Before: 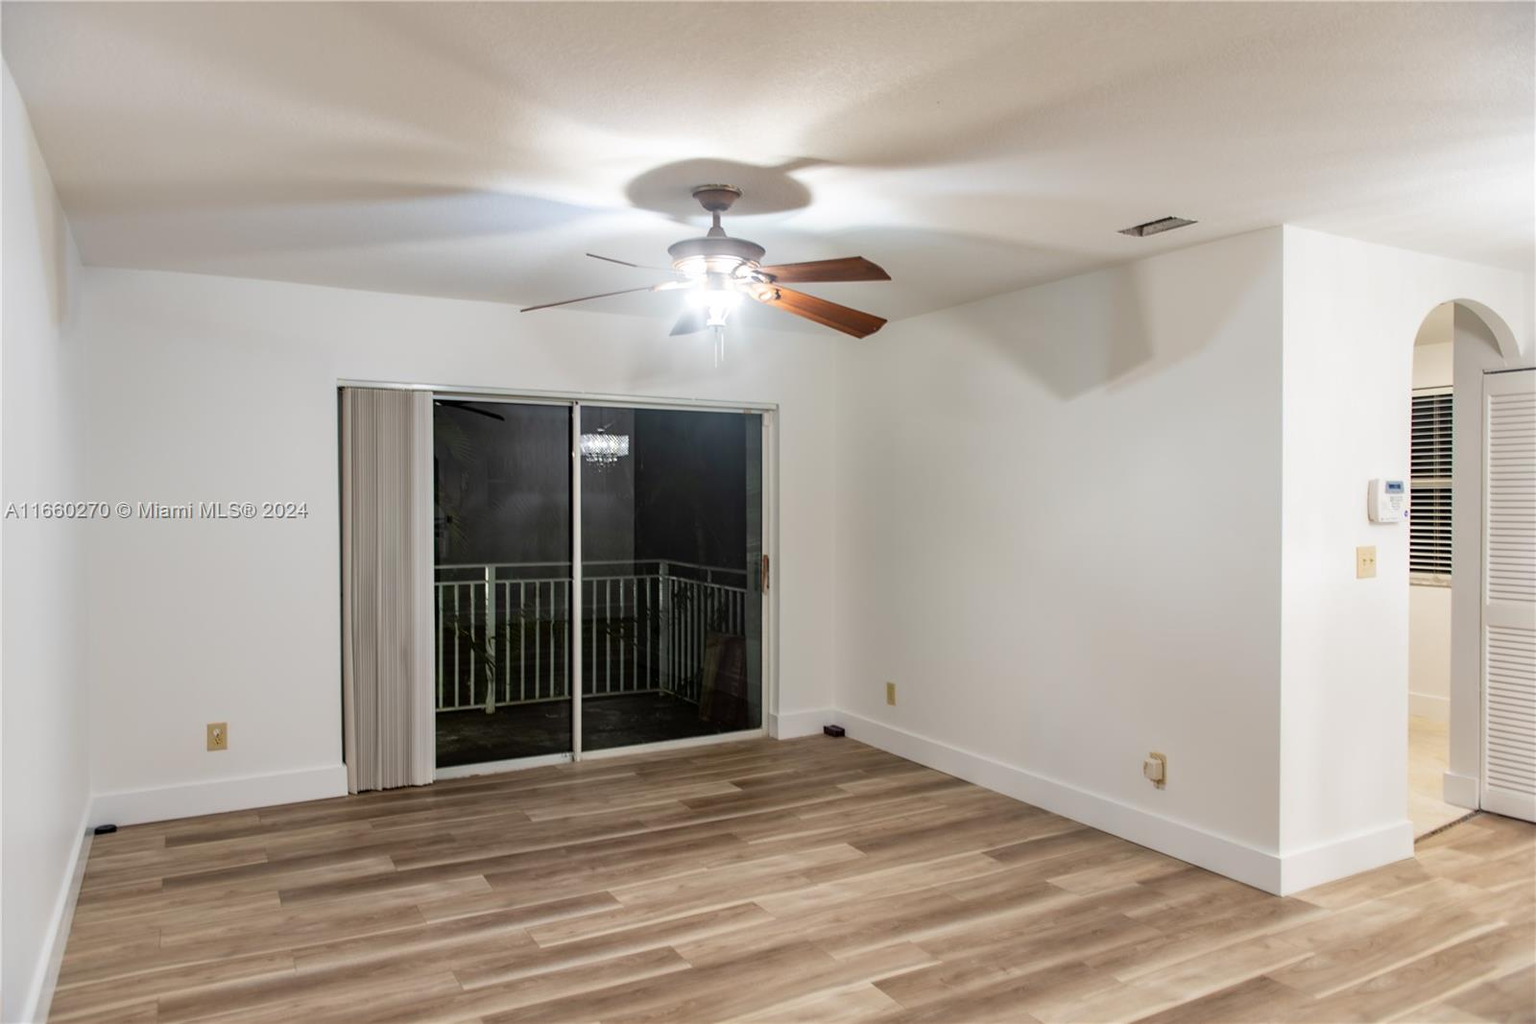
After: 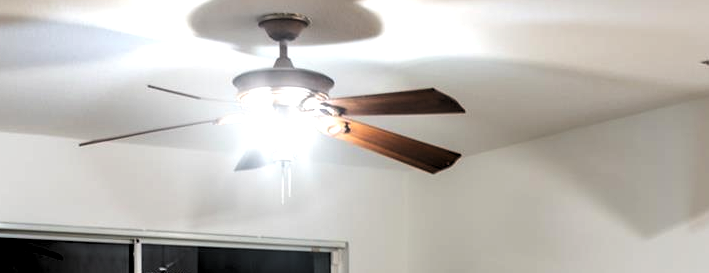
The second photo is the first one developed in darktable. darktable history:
crop: left 28.992%, top 16.827%, right 26.668%, bottom 57.502%
levels: levels [0.182, 0.542, 0.902]
